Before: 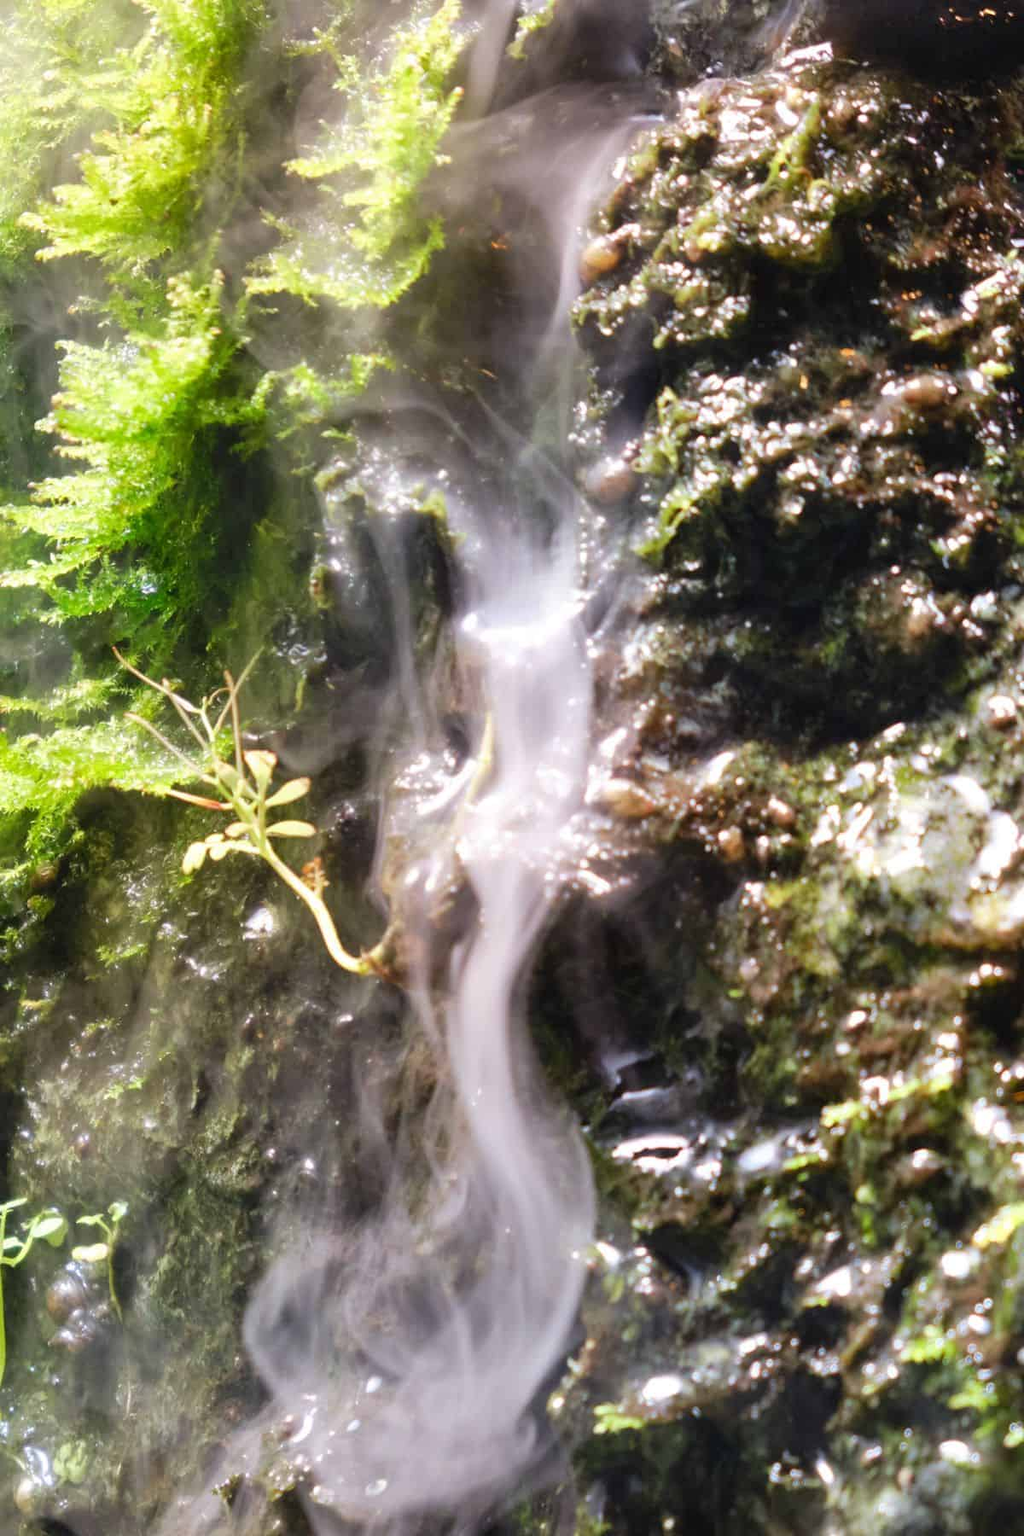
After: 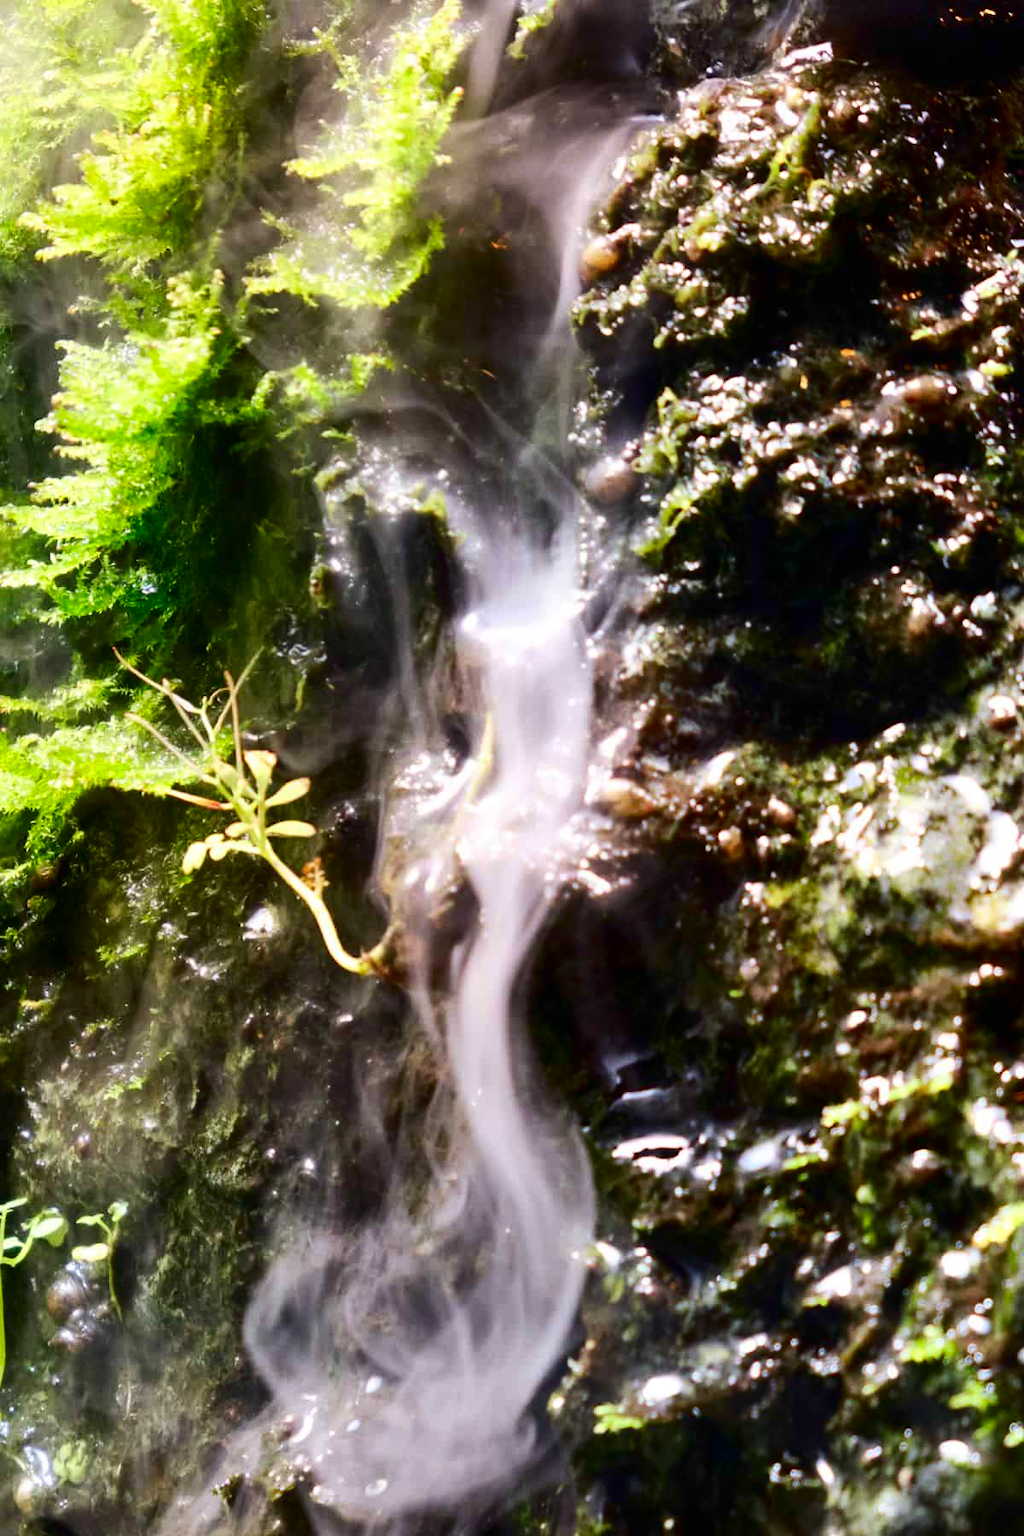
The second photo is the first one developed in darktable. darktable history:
contrast brightness saturation: contrast 0.222, brightness -0.182, saturation 0.233
exposure: black level correction 0.001, compensate exposure bias true, compensate highlight preservation false
